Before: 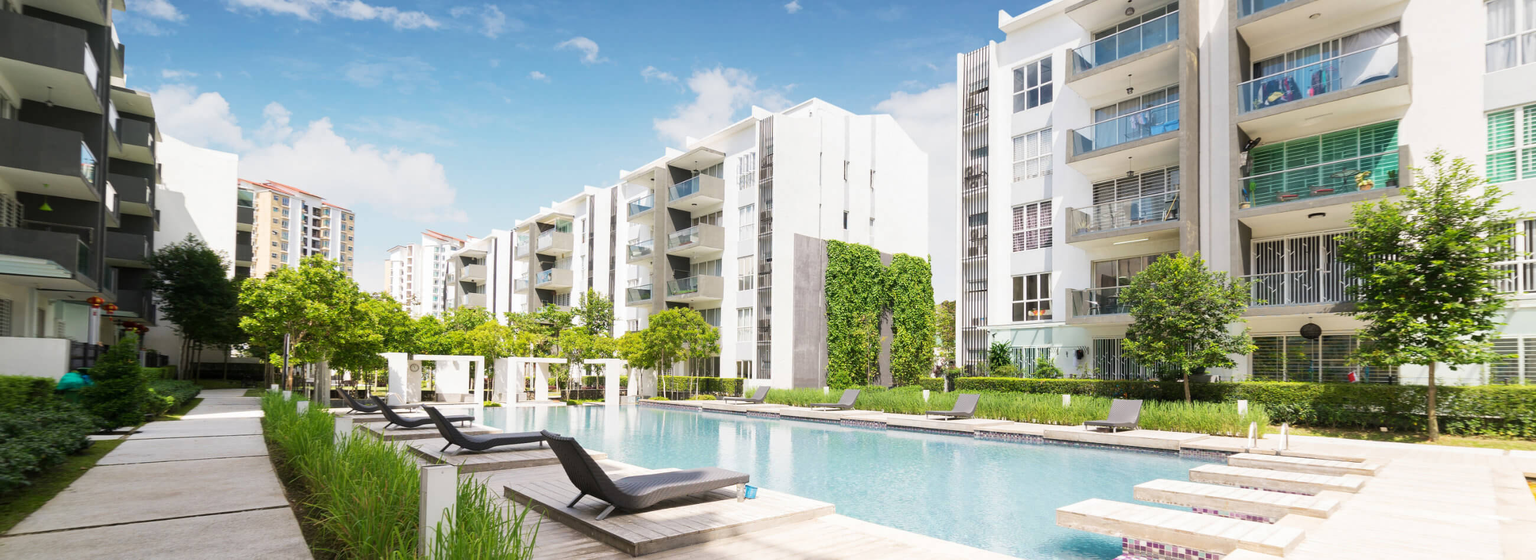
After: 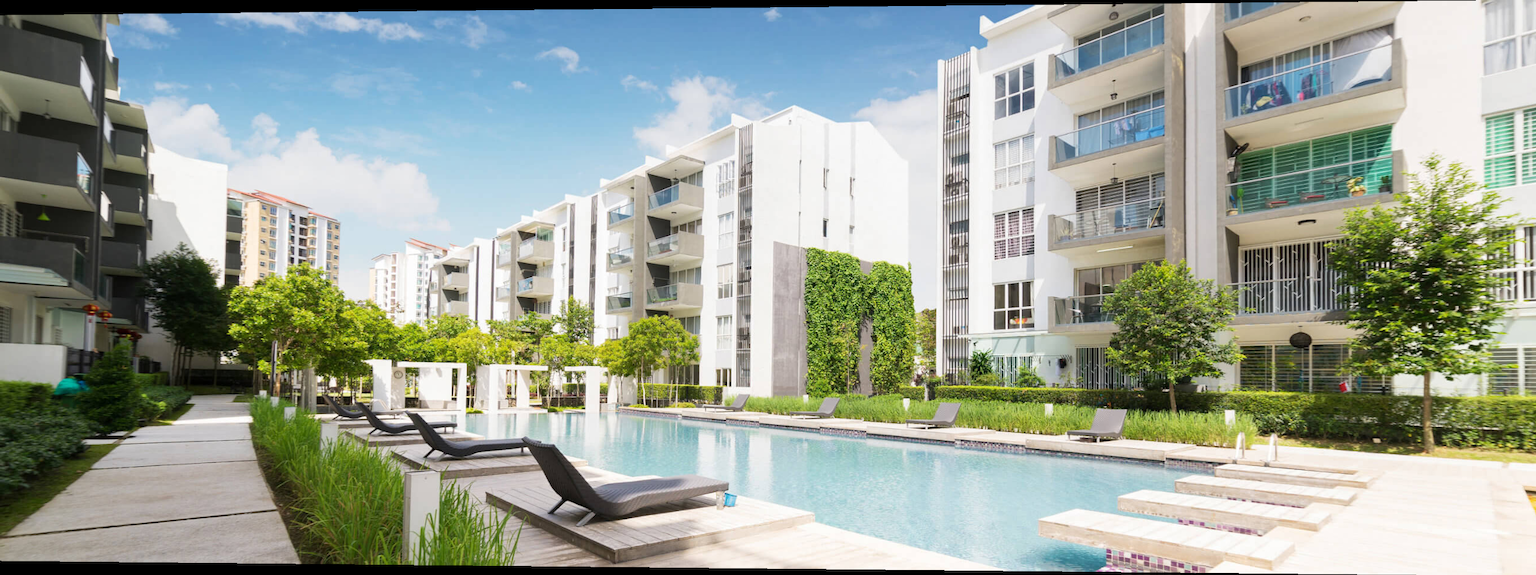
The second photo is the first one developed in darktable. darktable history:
rotate and perspective: lens shift (horizontal) -0.055, automatic cropping off
